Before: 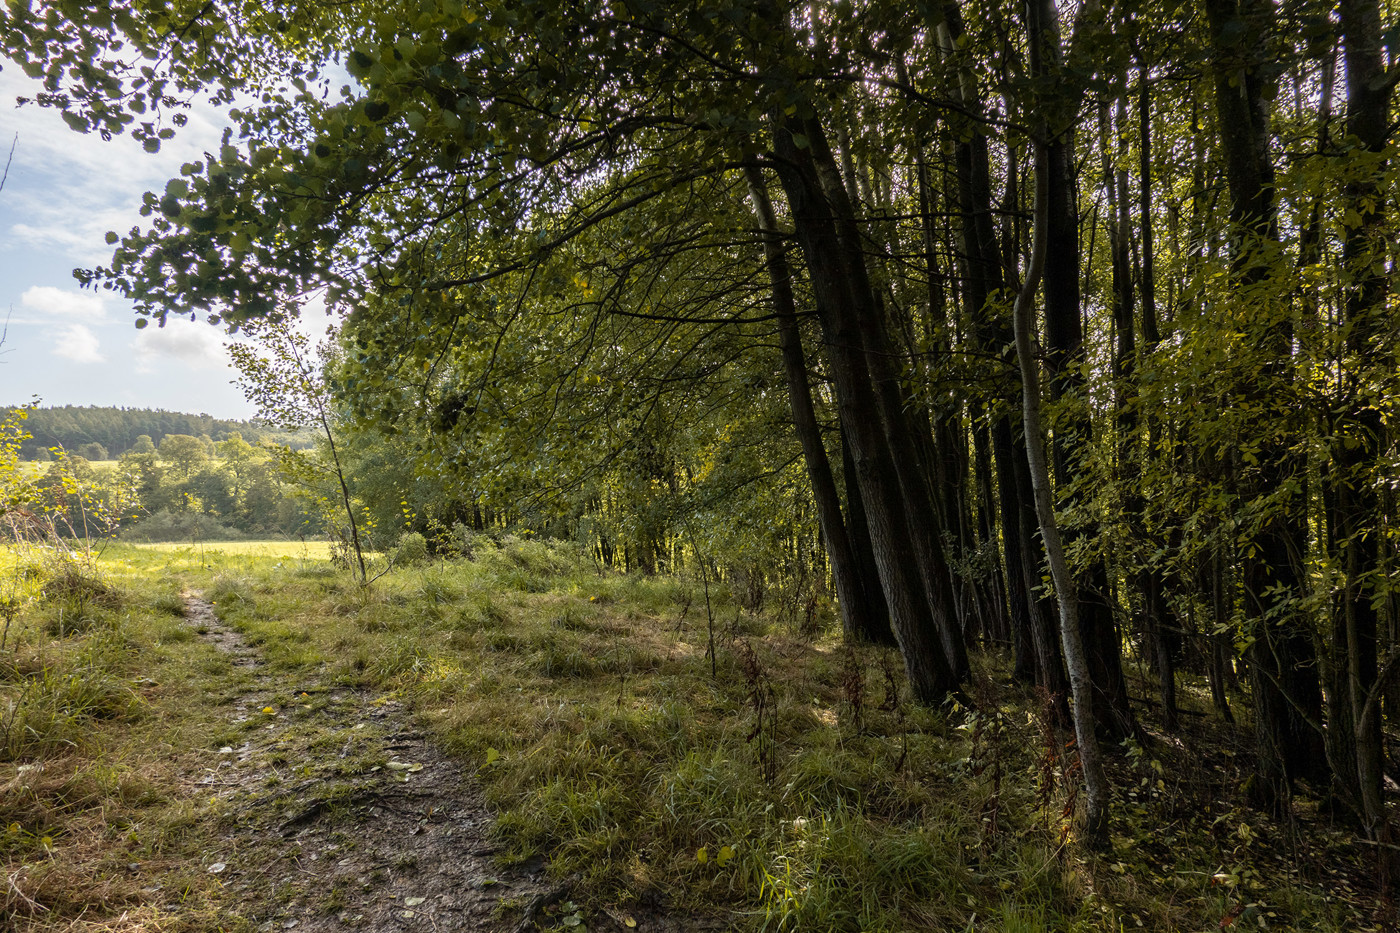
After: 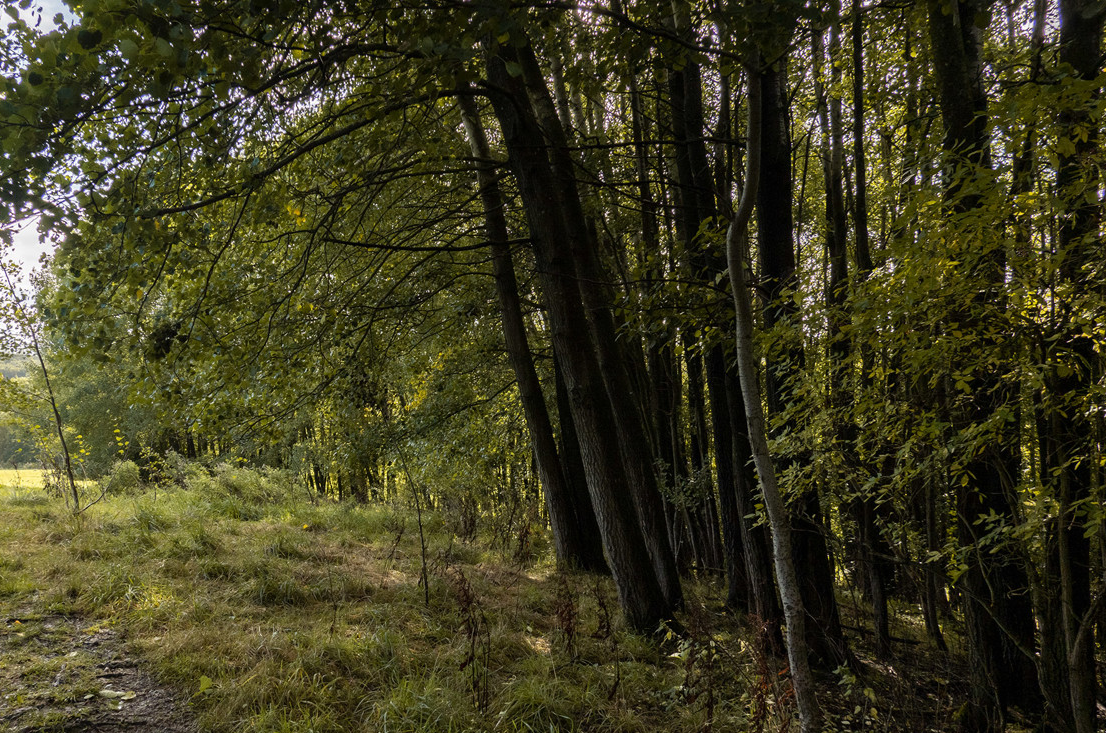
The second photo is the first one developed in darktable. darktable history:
crop and rotate: left 20.552%, top 7.778%, right 0.379%, bottom 13.615%
